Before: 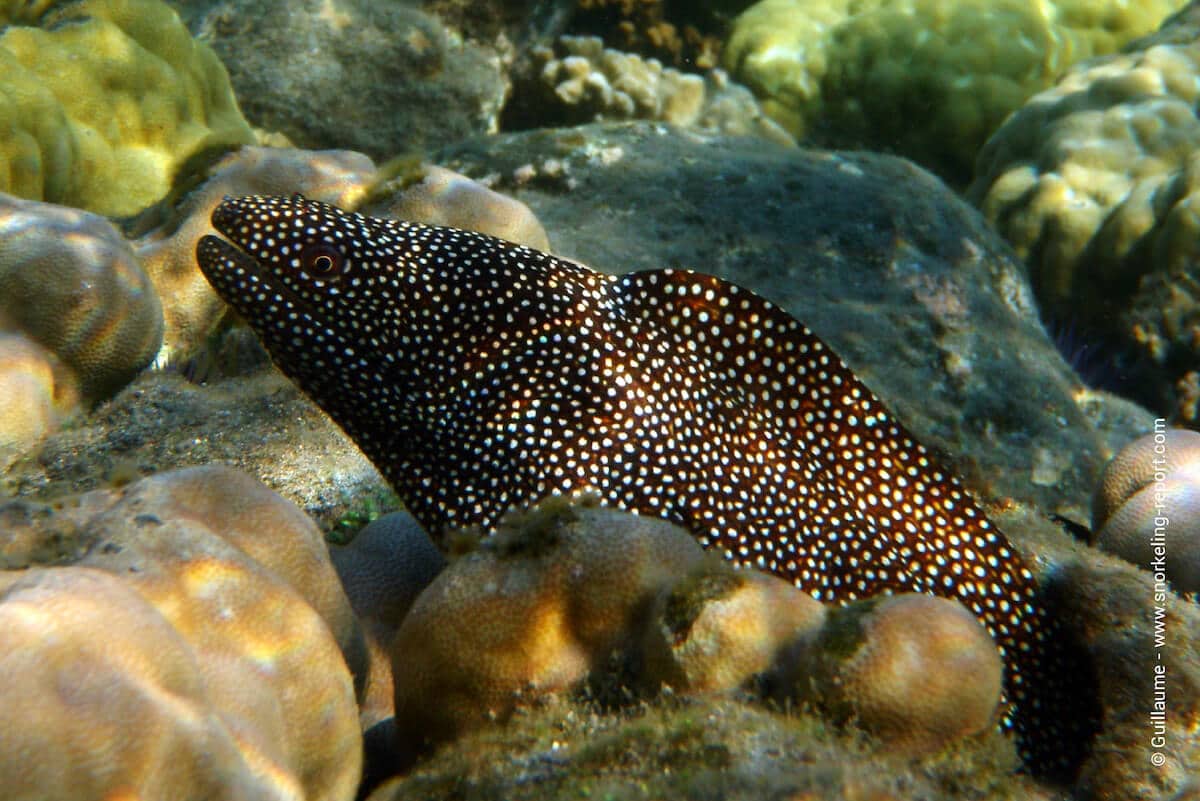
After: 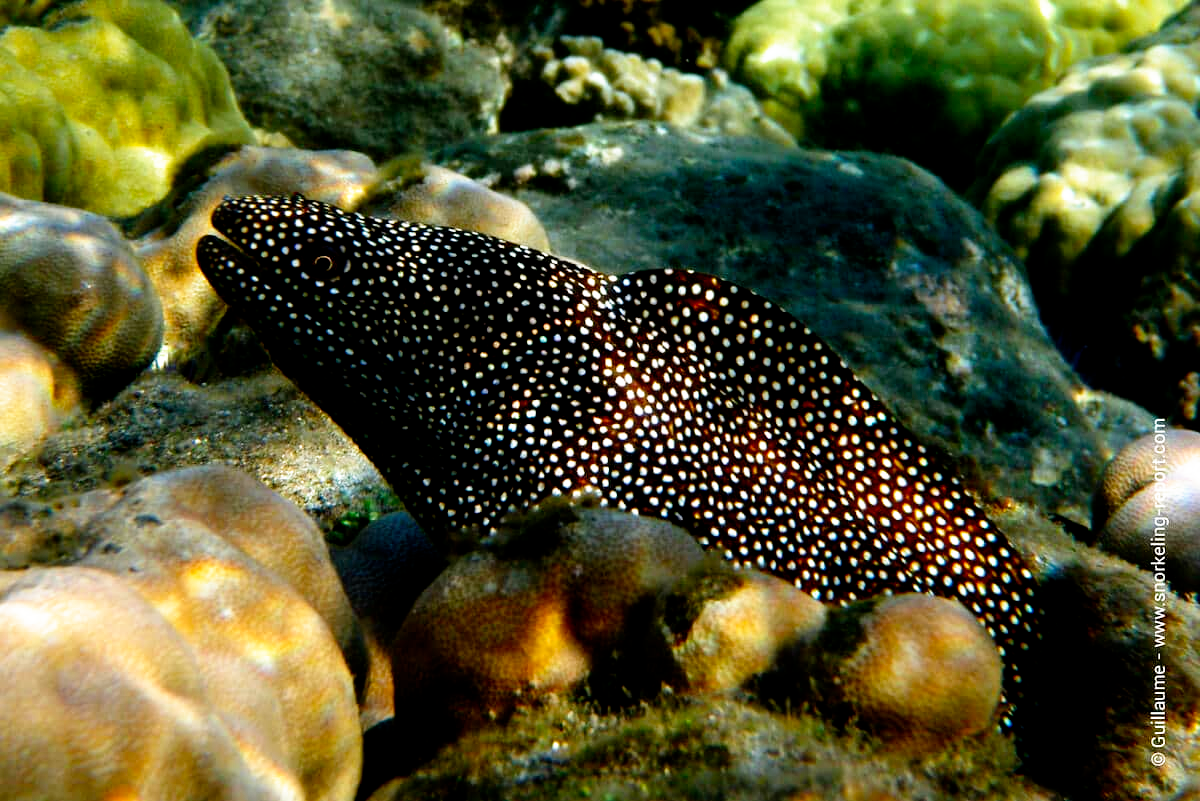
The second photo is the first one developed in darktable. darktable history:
filmic rgb: black relative exposure -5.5 EV, white relative exposure 2.5 EV, threshold 3 EV, target black luminance 0%, hardness 4.51, latitude 67.35%, contrast 1.453, shadows ↔ highlights balance -3.52%, preserve chrominance no, color science v4 (2020), contrast in shadows soft, enable highlight reconstruction true
white balance: emerald 1
